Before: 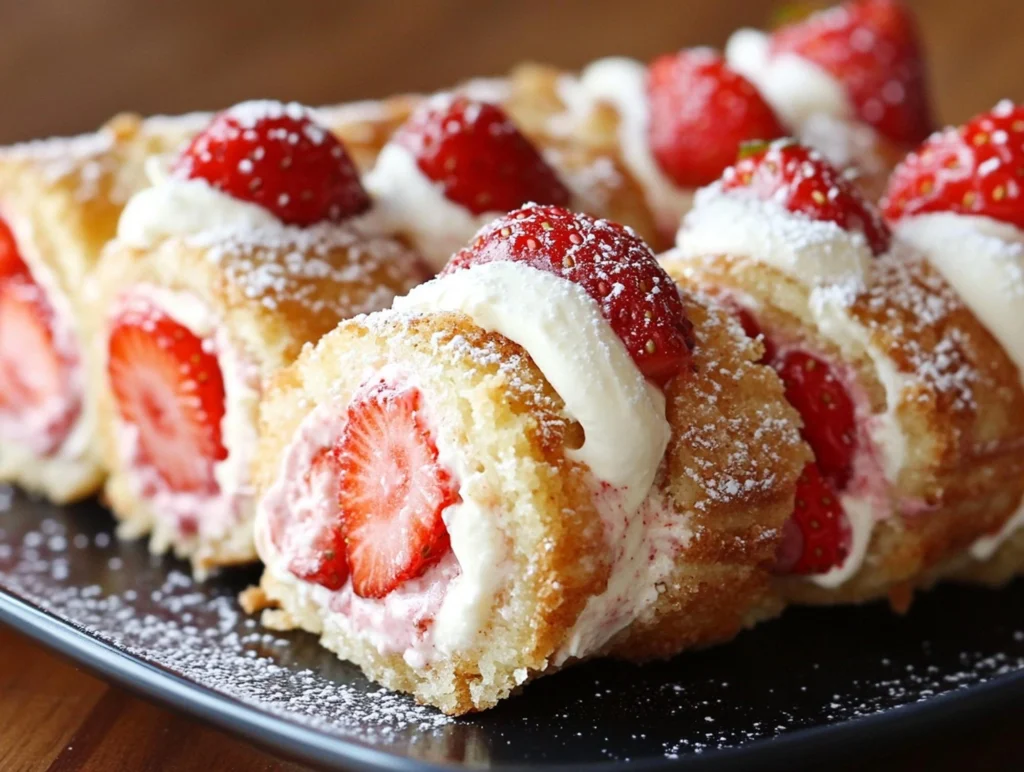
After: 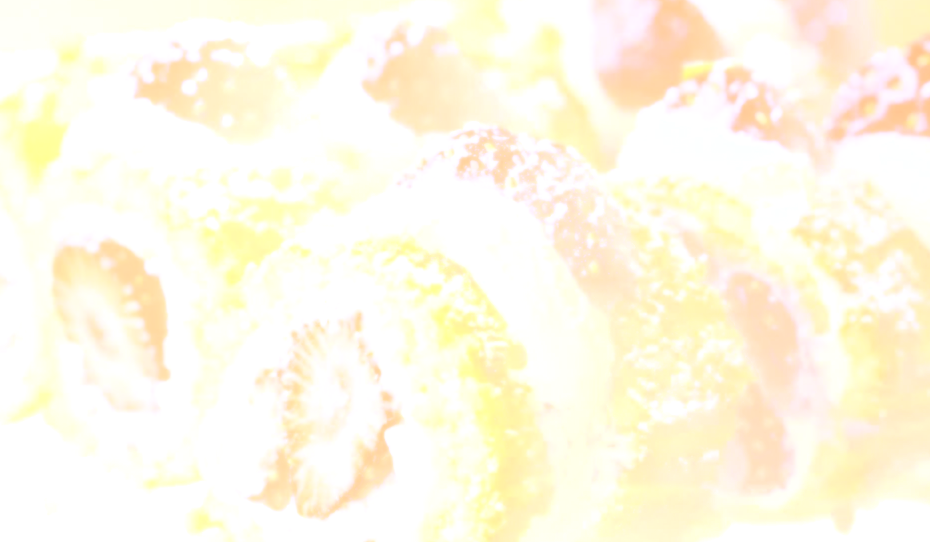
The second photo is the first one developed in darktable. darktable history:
white balance: red 1.009, blue 1.027
filmic rgb: black relative exposure -7.65 EV, white relative exposure 4.56 EV, hardness 3.61
crop: left 5.596%, top 10.314%, right 3.534%, bottom 19.395%
tone equalizer: -8 EV 0.25 EV, -7 EV 0.417 EV, -6 EV 0.417 EV, -5 EV 0.25 EV, -3 EV -0.25 EV, -2 EV -0.417 EV, -1 EV -0.417 EV, +0 EV -0.25 EV, edges refinement/feathering 500, mask exposure compensation -1.57 EV, preserve details guided filter
exposure: black level correction 0, exposure 0.6 EV, compensate highlight preservation false
bloom: size 85%, threshold 5%, strength 85%
